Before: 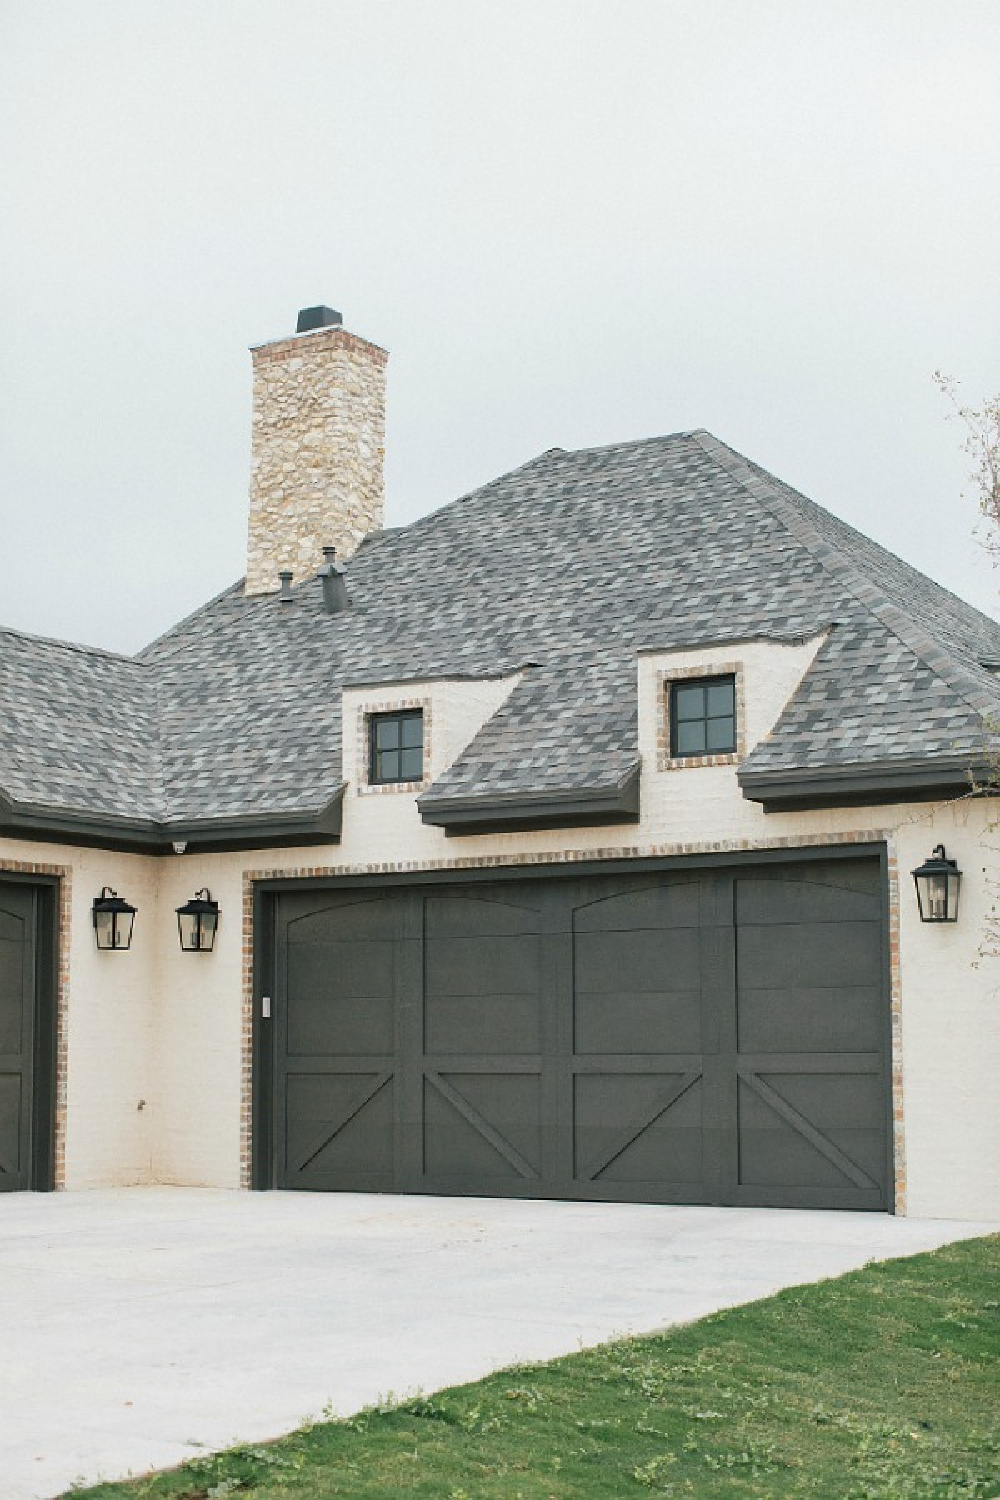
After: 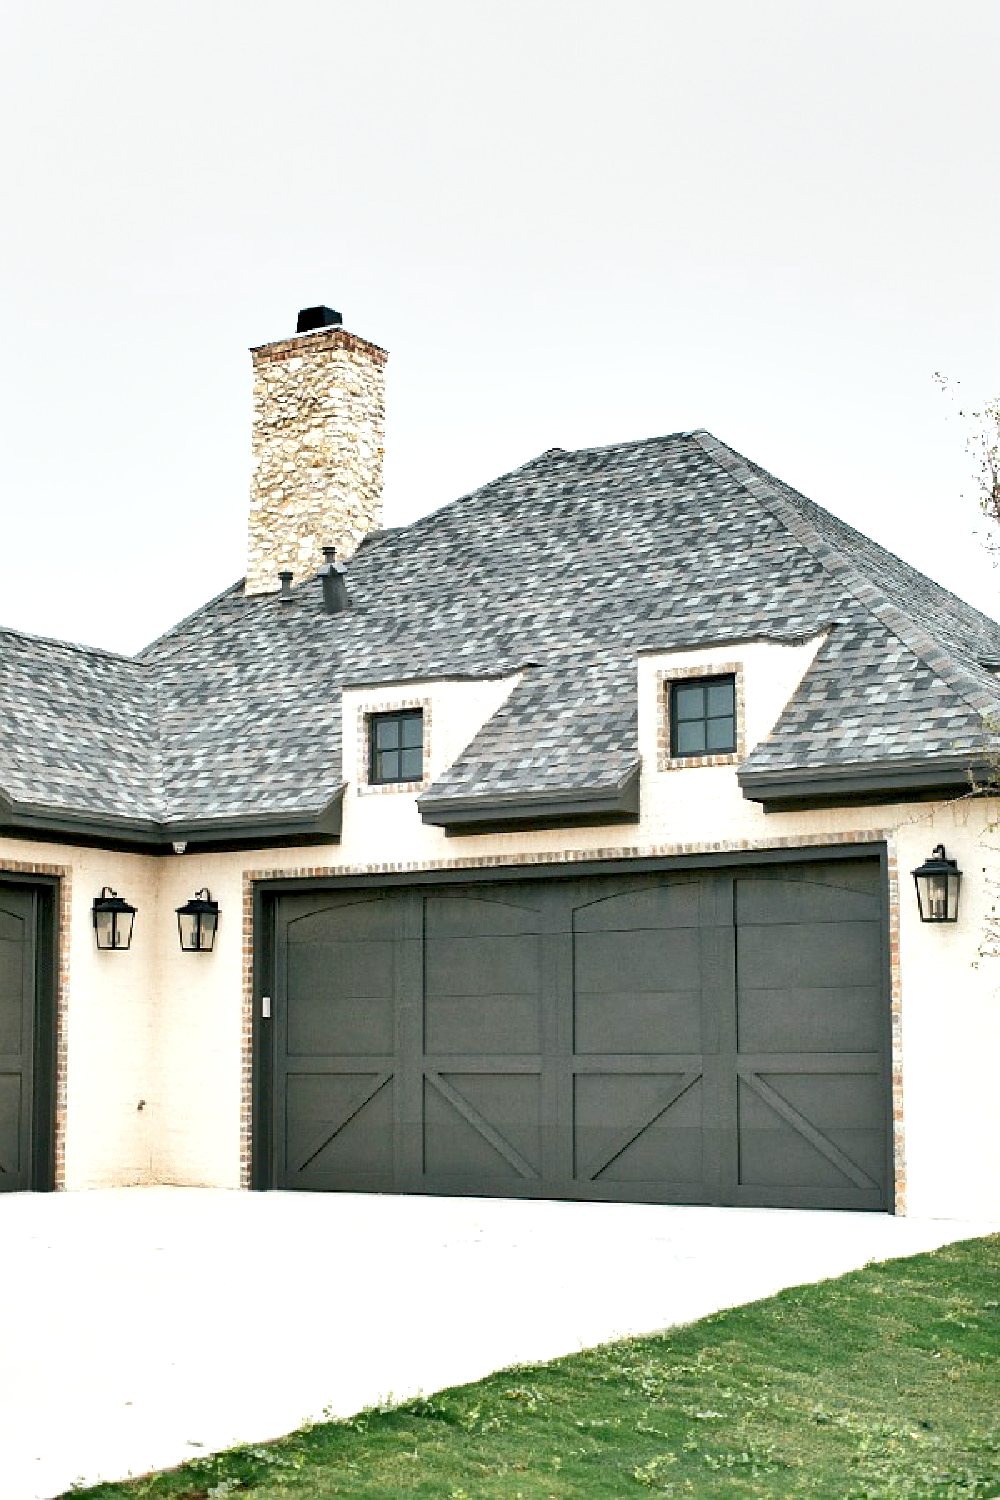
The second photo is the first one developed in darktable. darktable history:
shadows and highlights: soften with gaussian
exposure: black level correction 0.011, exposure 0.701 EV, compensate highlight preservation false
